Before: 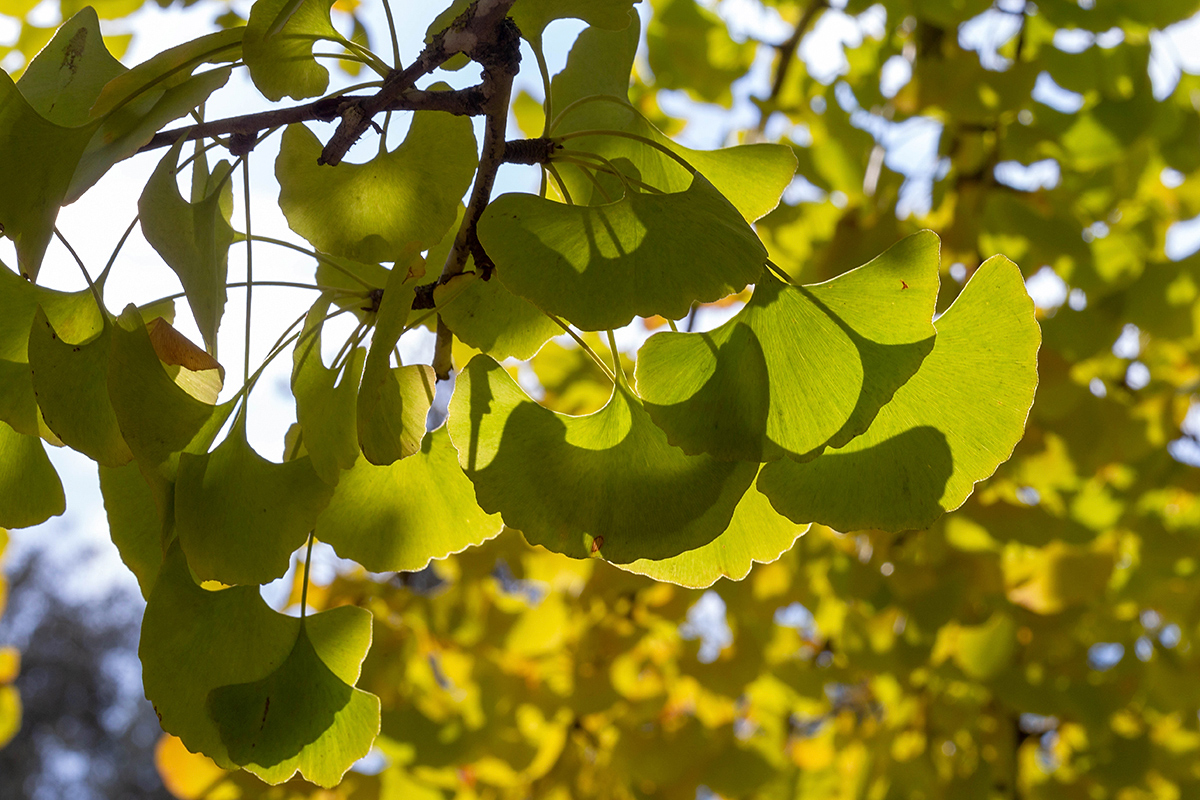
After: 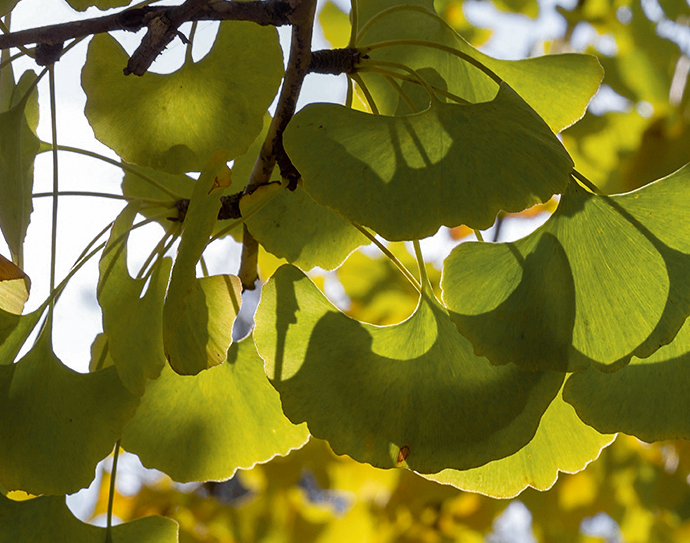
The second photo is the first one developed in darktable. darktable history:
color zones: curves: ch0 [(0.035, 0.242) (0.25, 0.5) (0.384, 0.214) (0.488, 0.255) (0.75, 0.5)]; ch1 [(0.063, 0.379) (0.25, 0.5) (0.354, 0.201) (0.489, 0.085) (0.729, 0.271)]; ch2 [(0.25, 0.5) (0.38, 0.517) (0.442, 0.51) (0.735, 0.456)]
crop: left 16.242%, top 11.286%, right 26.184%, bottom 20.764%
